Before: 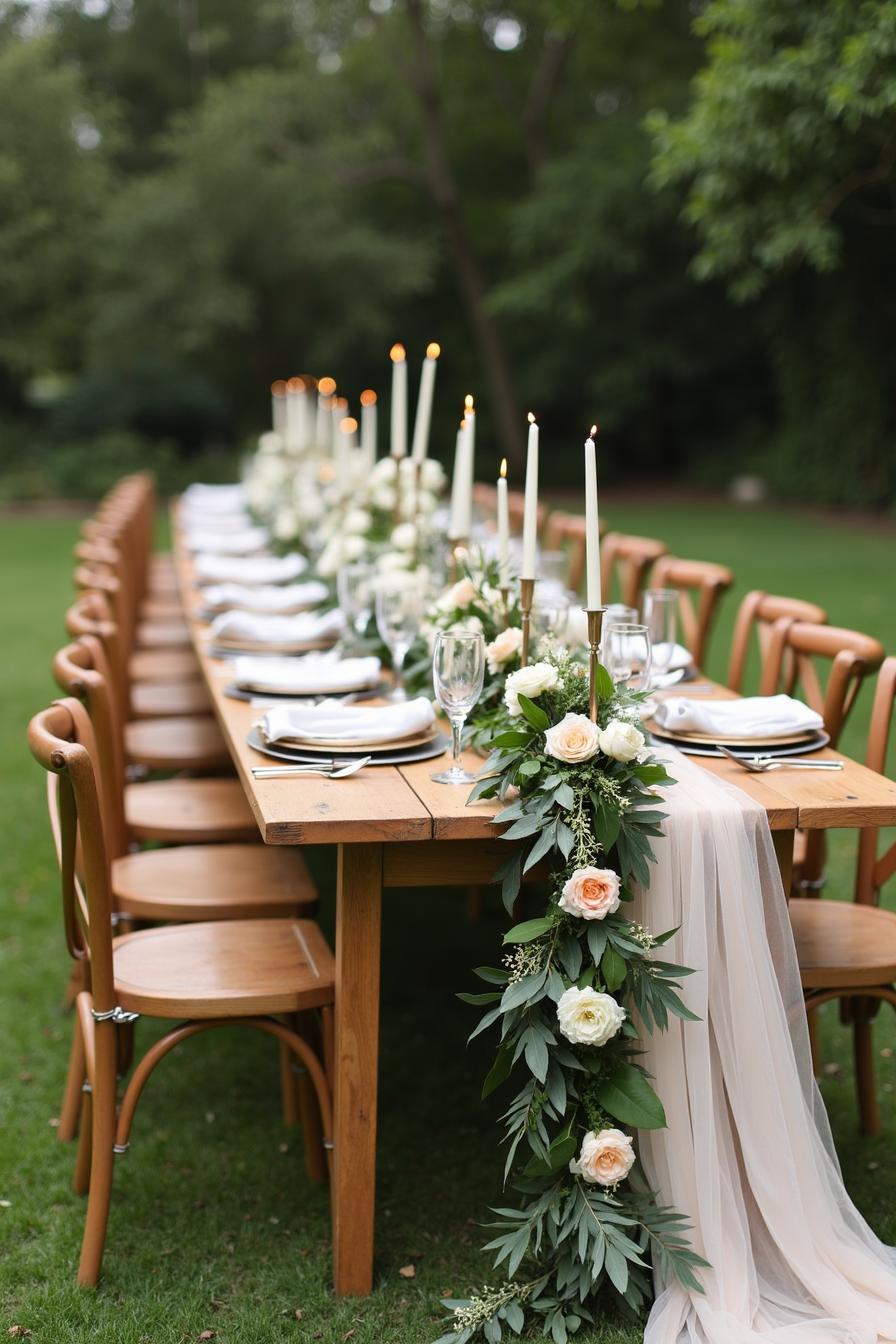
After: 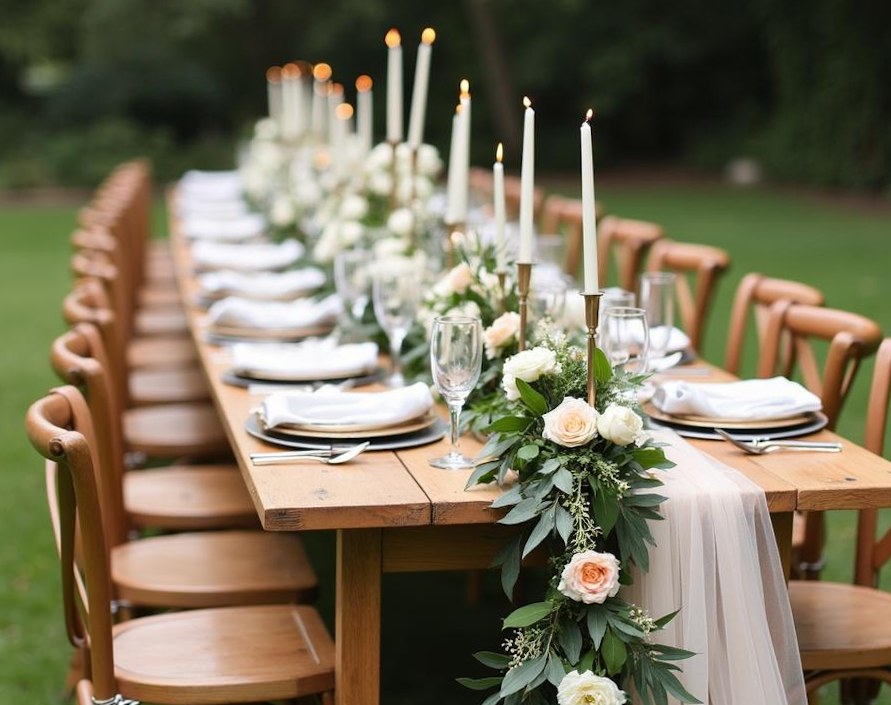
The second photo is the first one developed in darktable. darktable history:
crop and rotate: top 23.043%, bottom 23.437%
rotate and perspective: rotation -0.45°, automatic cropping original format, crop left 0.008, crop right 0.992, crop top 0.012, crop bottom 0.988
